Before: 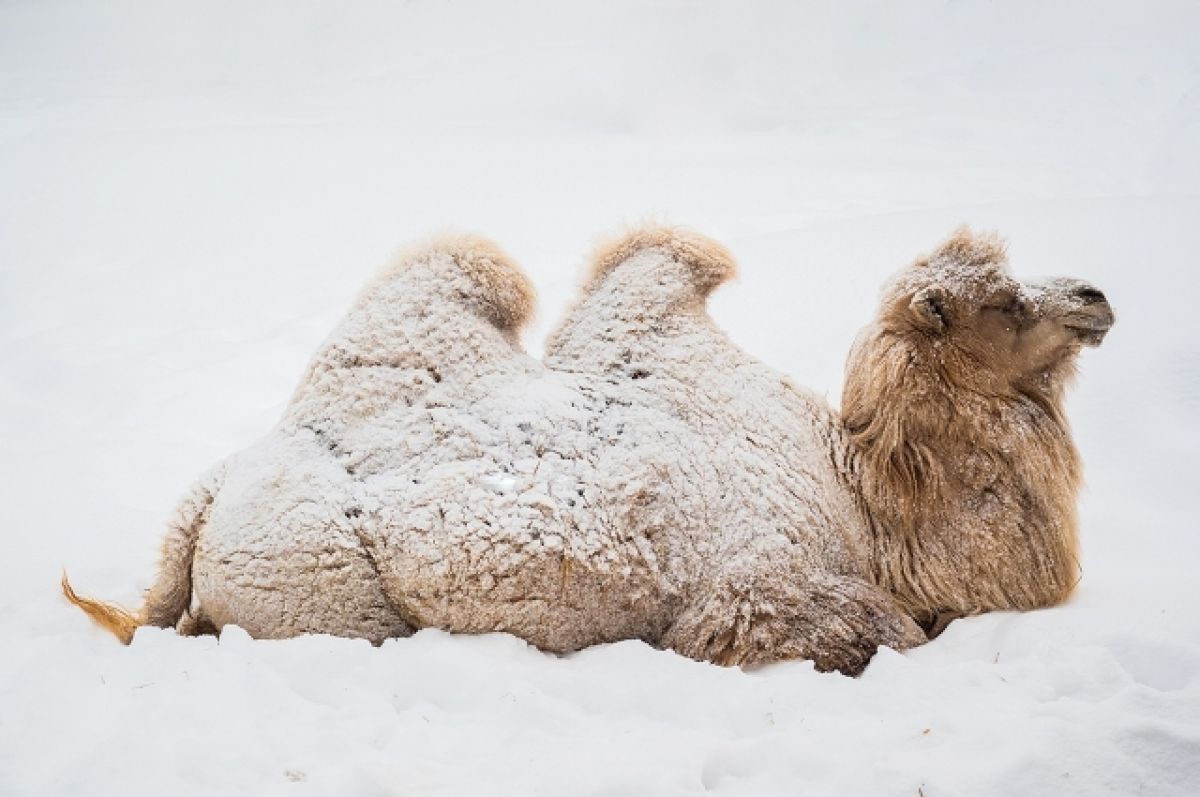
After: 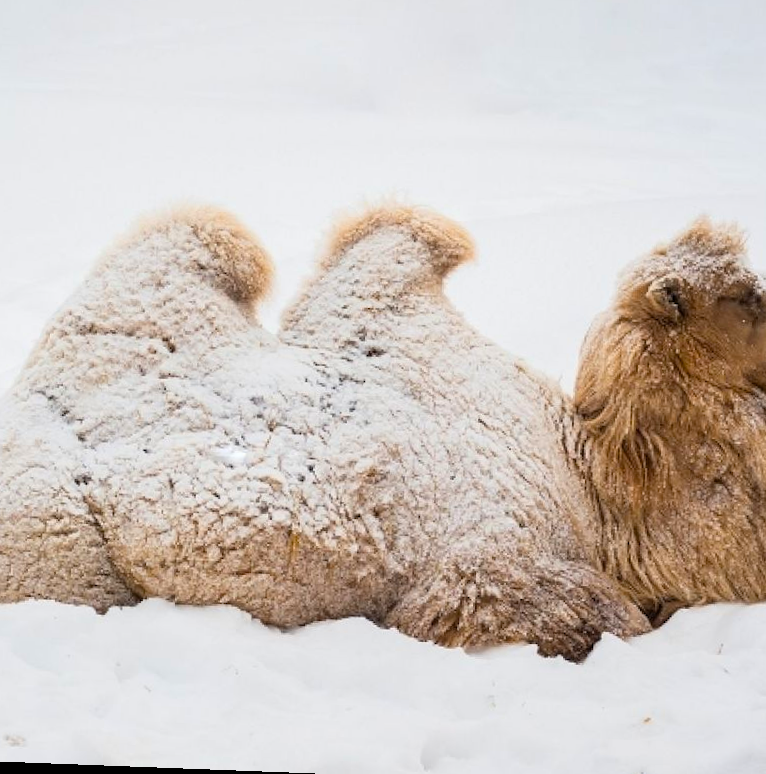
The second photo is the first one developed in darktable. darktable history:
color balance rgb: perceptual saturation grading › global saturation 30%, global vibrance 10%
crop and rotate: left 22.918%, top 5.629%, right 14.711%, bottom 2.247%
white balance: emerald 1
rotate and perspective: rotation 2.17°, automatic cropping off
